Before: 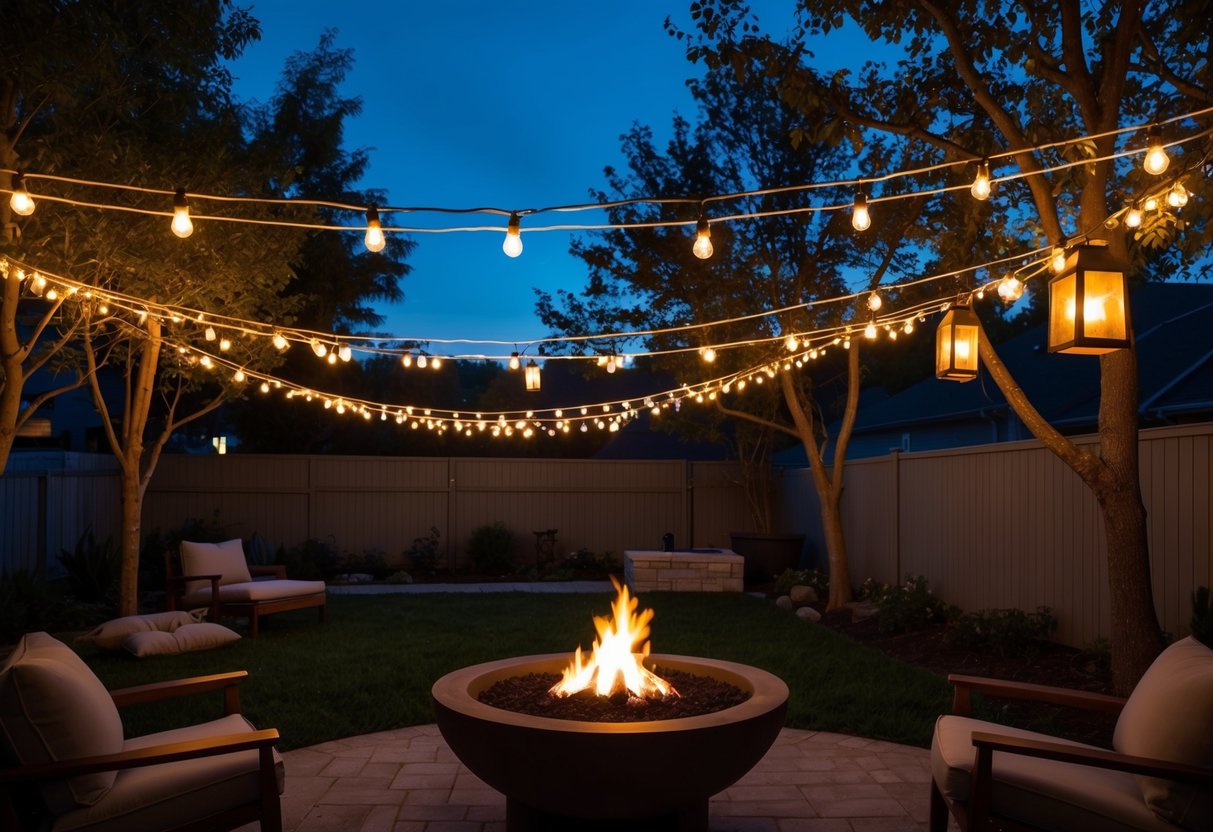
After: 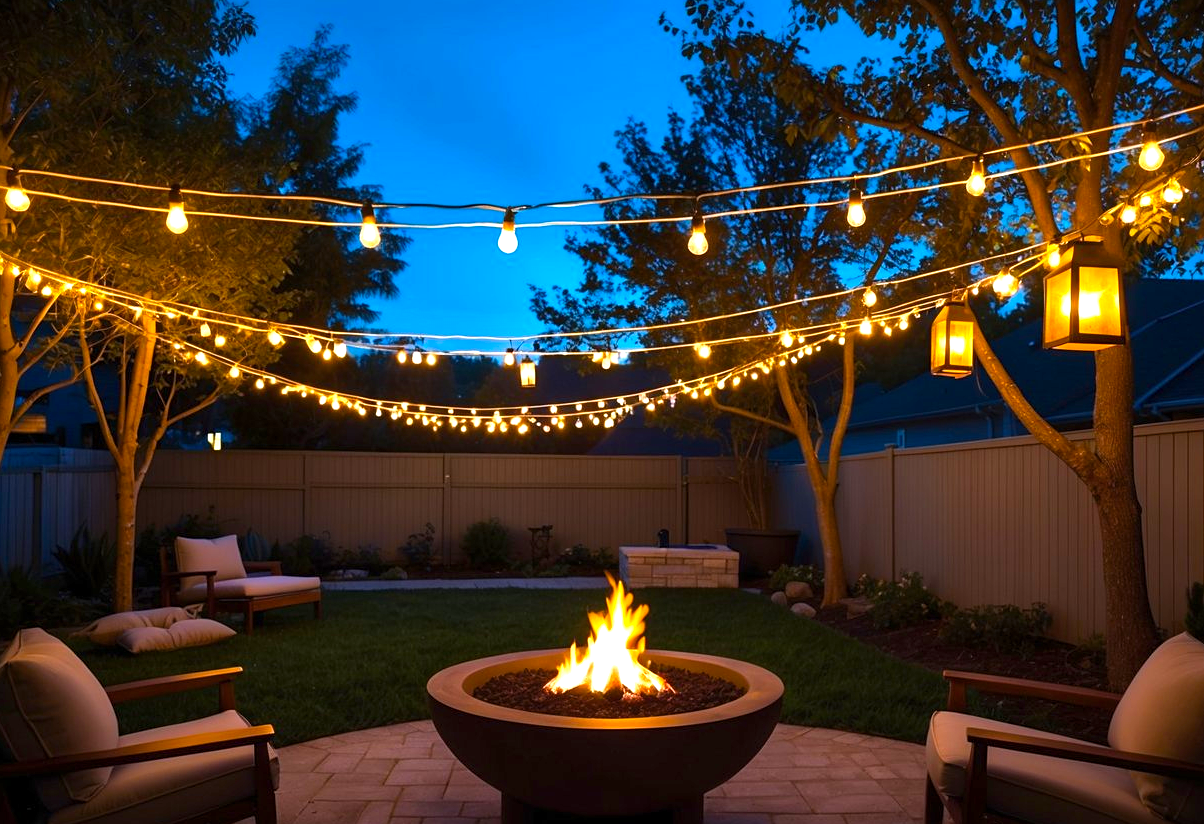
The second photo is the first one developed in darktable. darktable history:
exposure: exposure 0.95 EV, compensate highlight preservation false
crop: left 0.434%, top 0.485%, right 0.244%, bottom 0.386%
sharpen: amount 0.2
color balance rgb: perceptual saturation grading › global saturation 20%, global vibrance 20%
